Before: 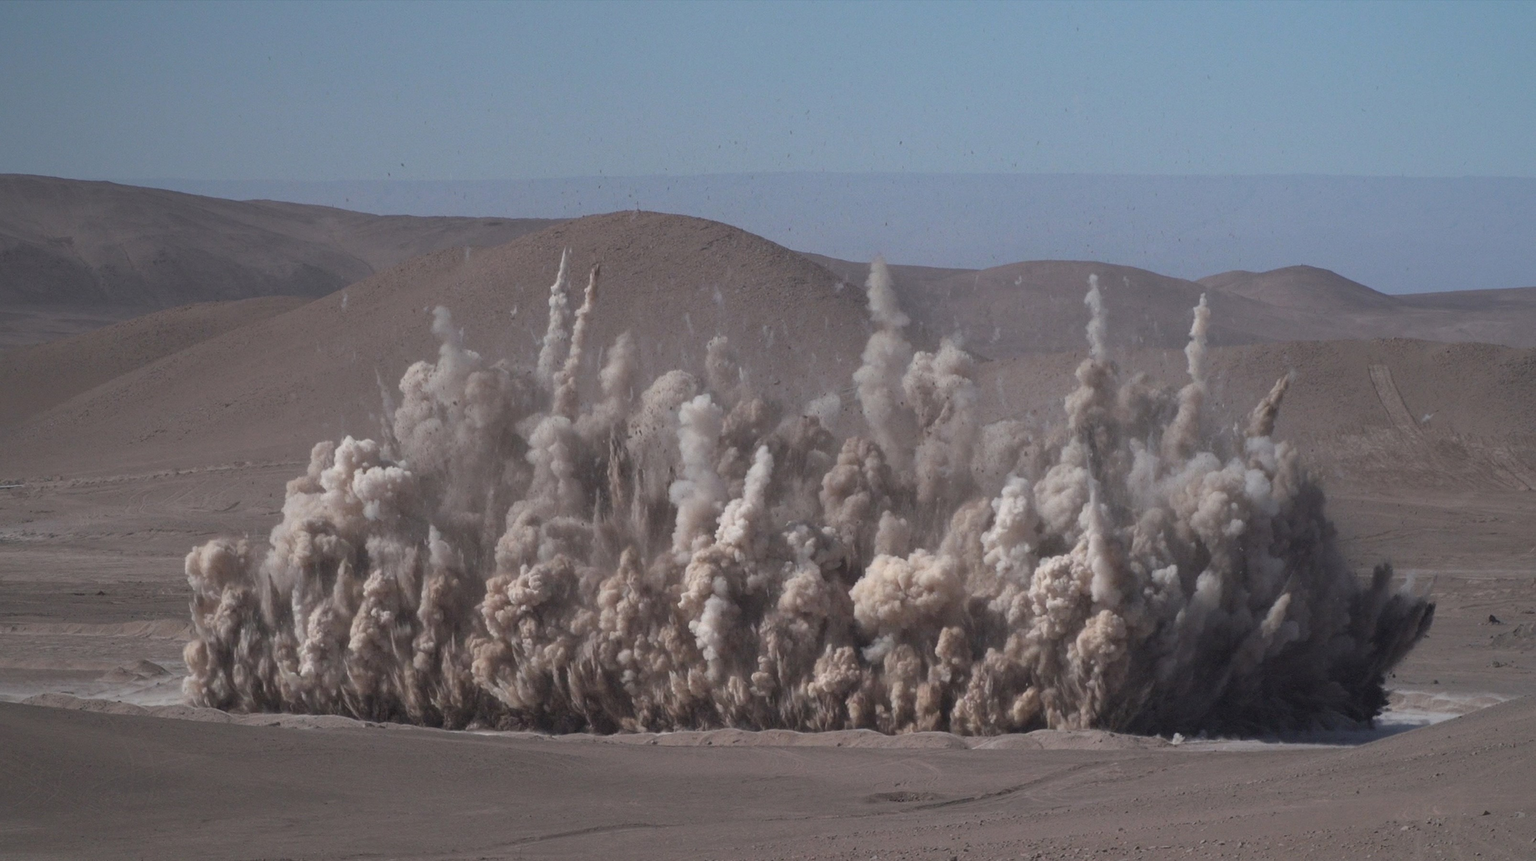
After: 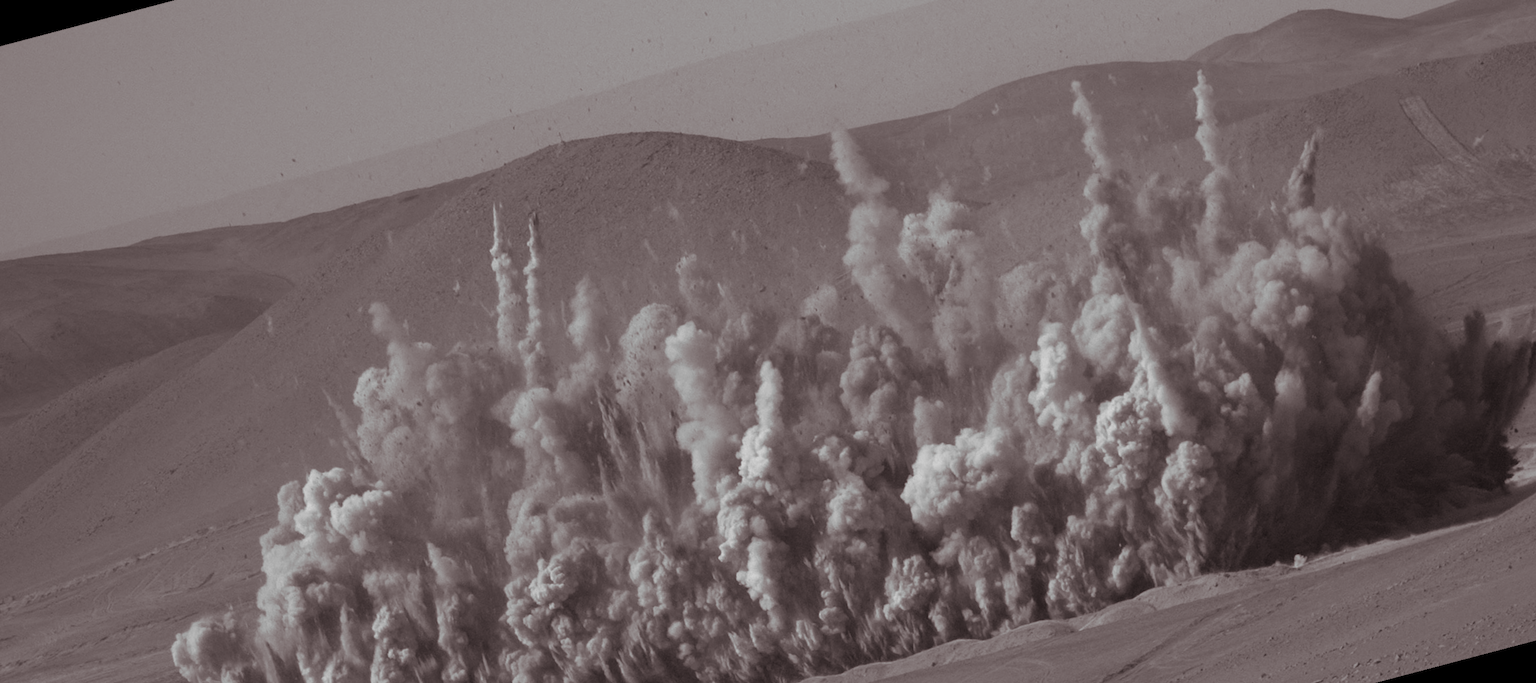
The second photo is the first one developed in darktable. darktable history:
white balance: emerald 1
monochrome: a 16.01, b -2.65, highlights 0.52
split-toning: shadows › saturation 0.2
rotate and perspective: rotation -14.8°, crop left 0.1, crop right 0.903, crop top 0.25, crop bottom 0.748
